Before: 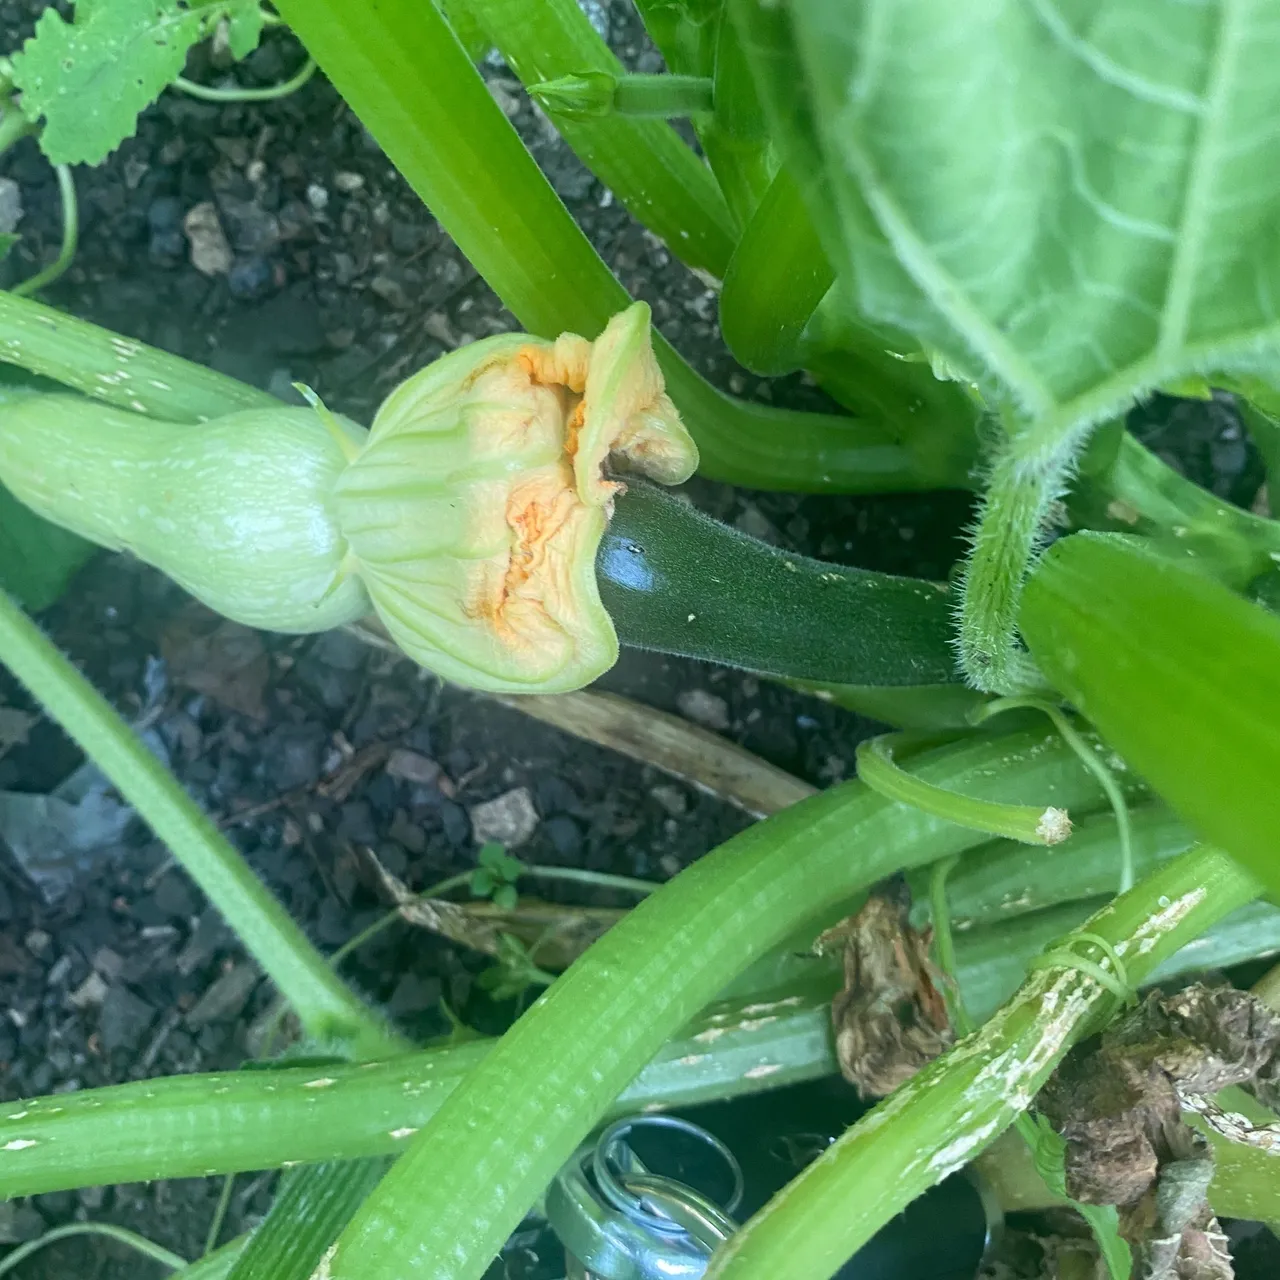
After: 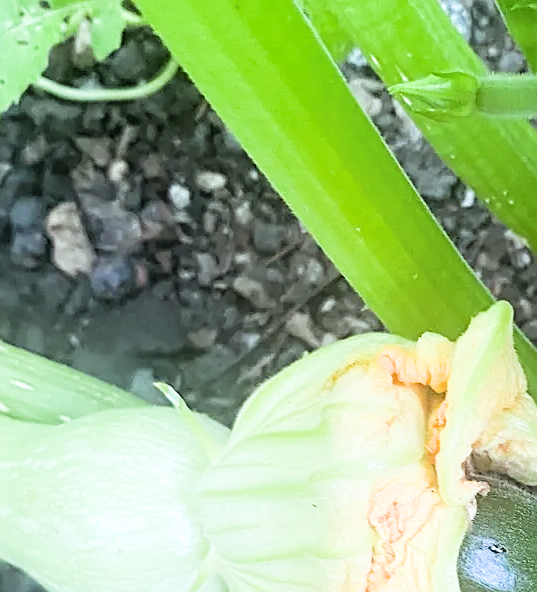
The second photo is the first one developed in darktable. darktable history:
tone equalizer: on, module defaults
crop and rotate: left 10.817%, top 0.062%, right 47.194%, bottom 53.626%
filmic rgb: black relative exposure -5 EV, white relative exposure 3.5 EV, hardness 3.19, contrast 1.3, highlights saturation mix -50%
exposure: exposure 0.999 EV, compensate highlight preservation false
rgb levels: mode RGB, independent channels, levels [[0, 0.474, 1], [0, 0.5, 1], [0, 0.5, 1]]
white balance: red 1.004, blue 1.024
contrast equalizer: y [[0.5 ×6], [0.5 ×6], [0.5, 0.5, 0.501, 0.545, 0.707, 0.863], [0 ×6], [0 ×6]]
sharpen: on, module defaults
